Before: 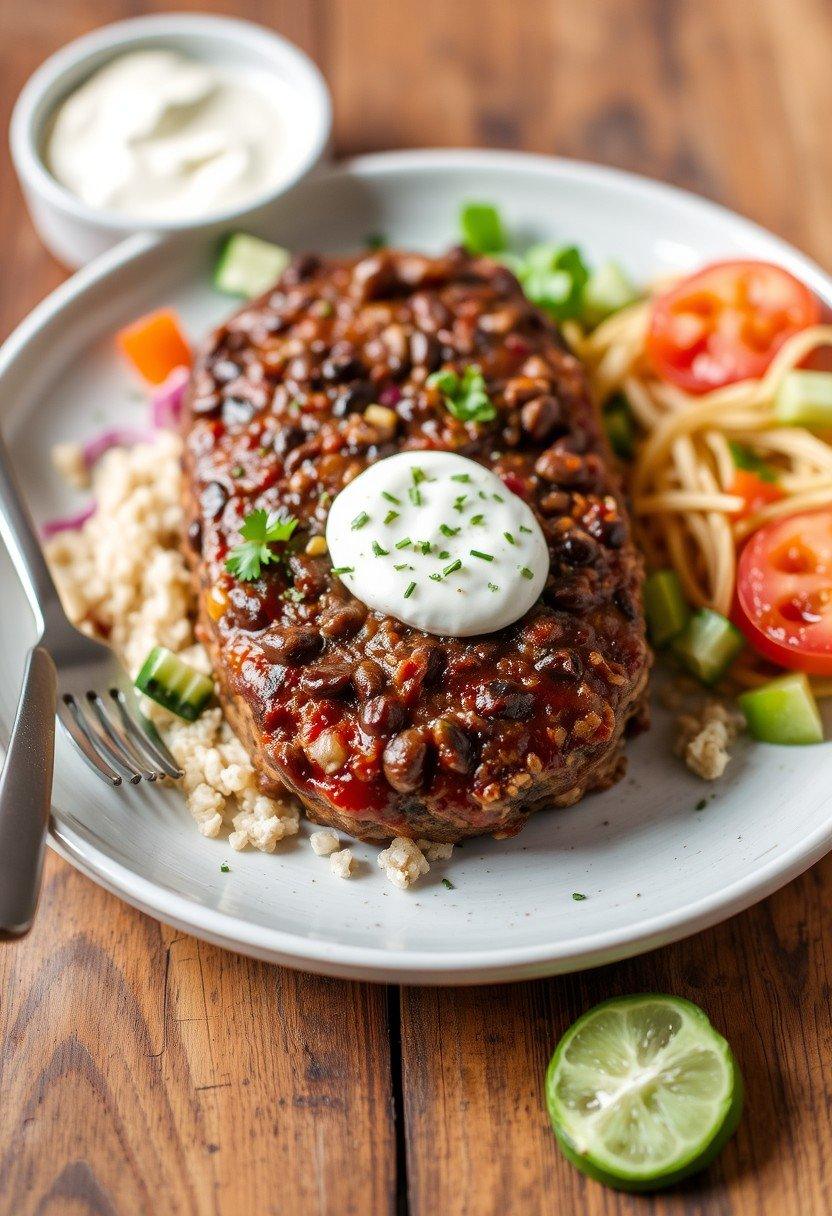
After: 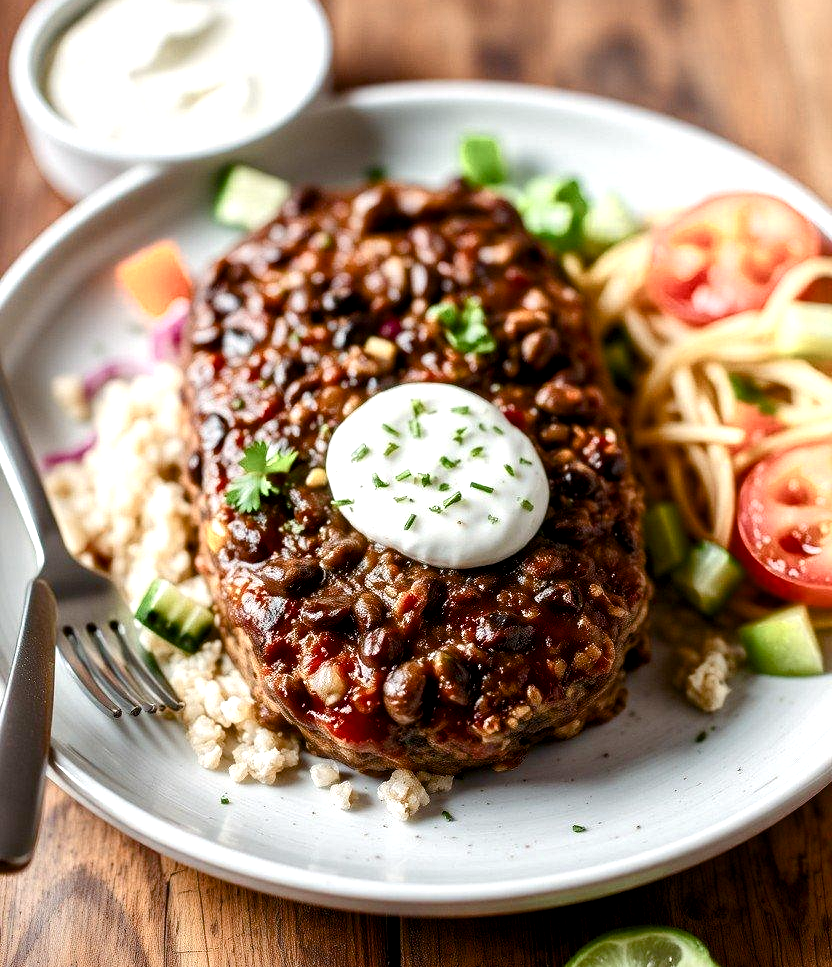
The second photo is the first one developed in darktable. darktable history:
color balance rgb: shadows lift › luminance -20.143%, global offset › luminance -0.383%, linear chroma grading › global chroma 9.145%, perceptual saturation grading › global saturation -0.15%, perceptual saturation grading › highlights -30.517%, perceptual saturation grading › shadows 19.413%, global vibrance 6.715%, contrast 12.583%, saturation formula JzAzBz (2021)
crop and rotate: top 5.658%, bottom 14.755%
local contrast: highlights 107%, shadows 98%, detail 119%, midtone range 0.2
